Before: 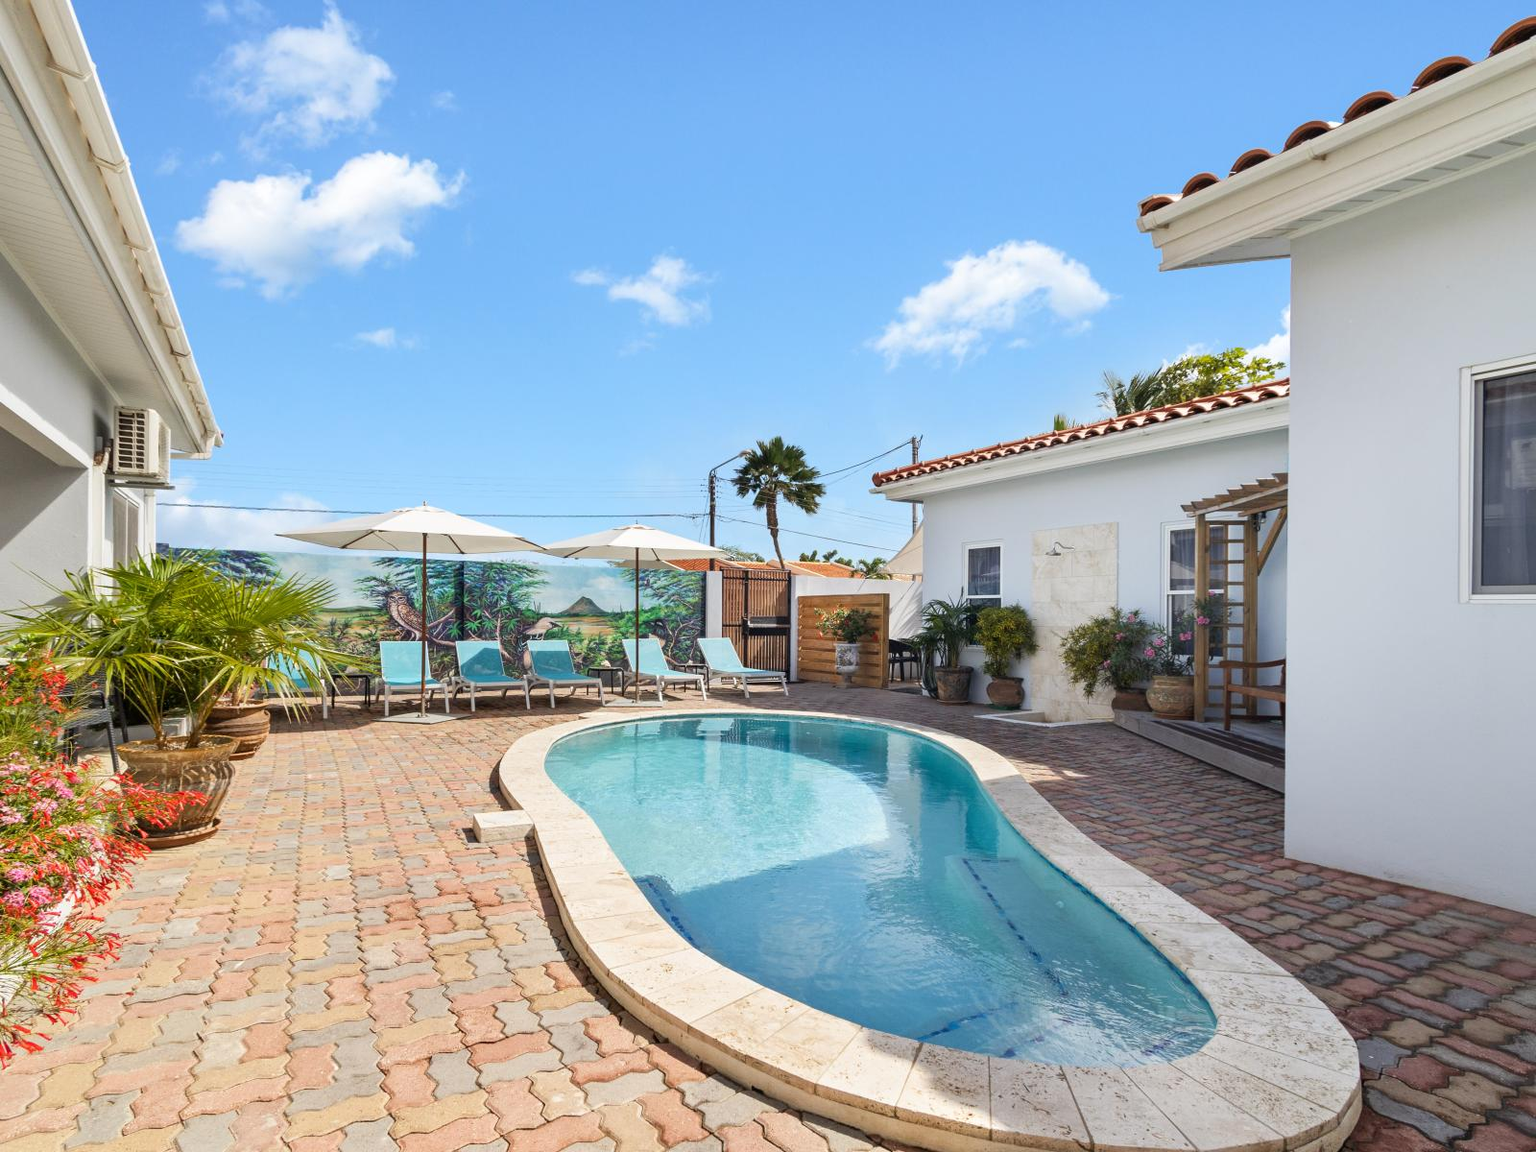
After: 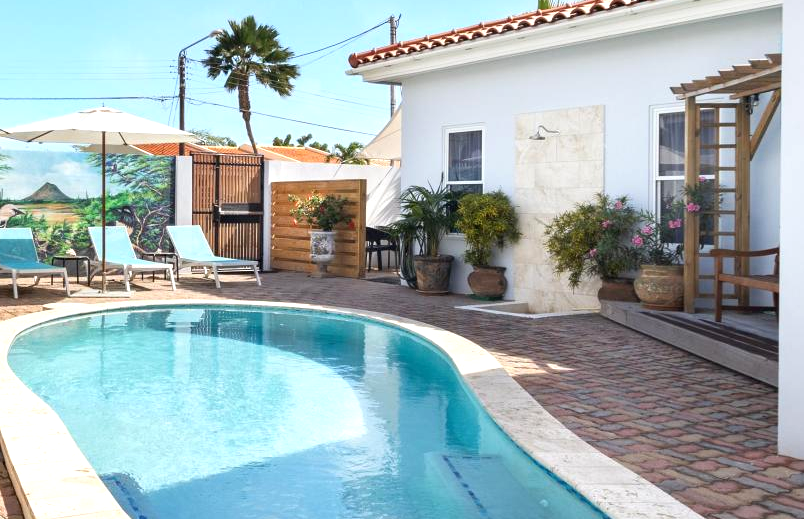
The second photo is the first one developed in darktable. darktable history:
crop: left 35.03%, top 36.625%, right 14.663%, bottom 20.057%
exposure: black level correction 0.001, exposure 0.5 EV, compensate exposure bias true, compensate highlight preservation false
